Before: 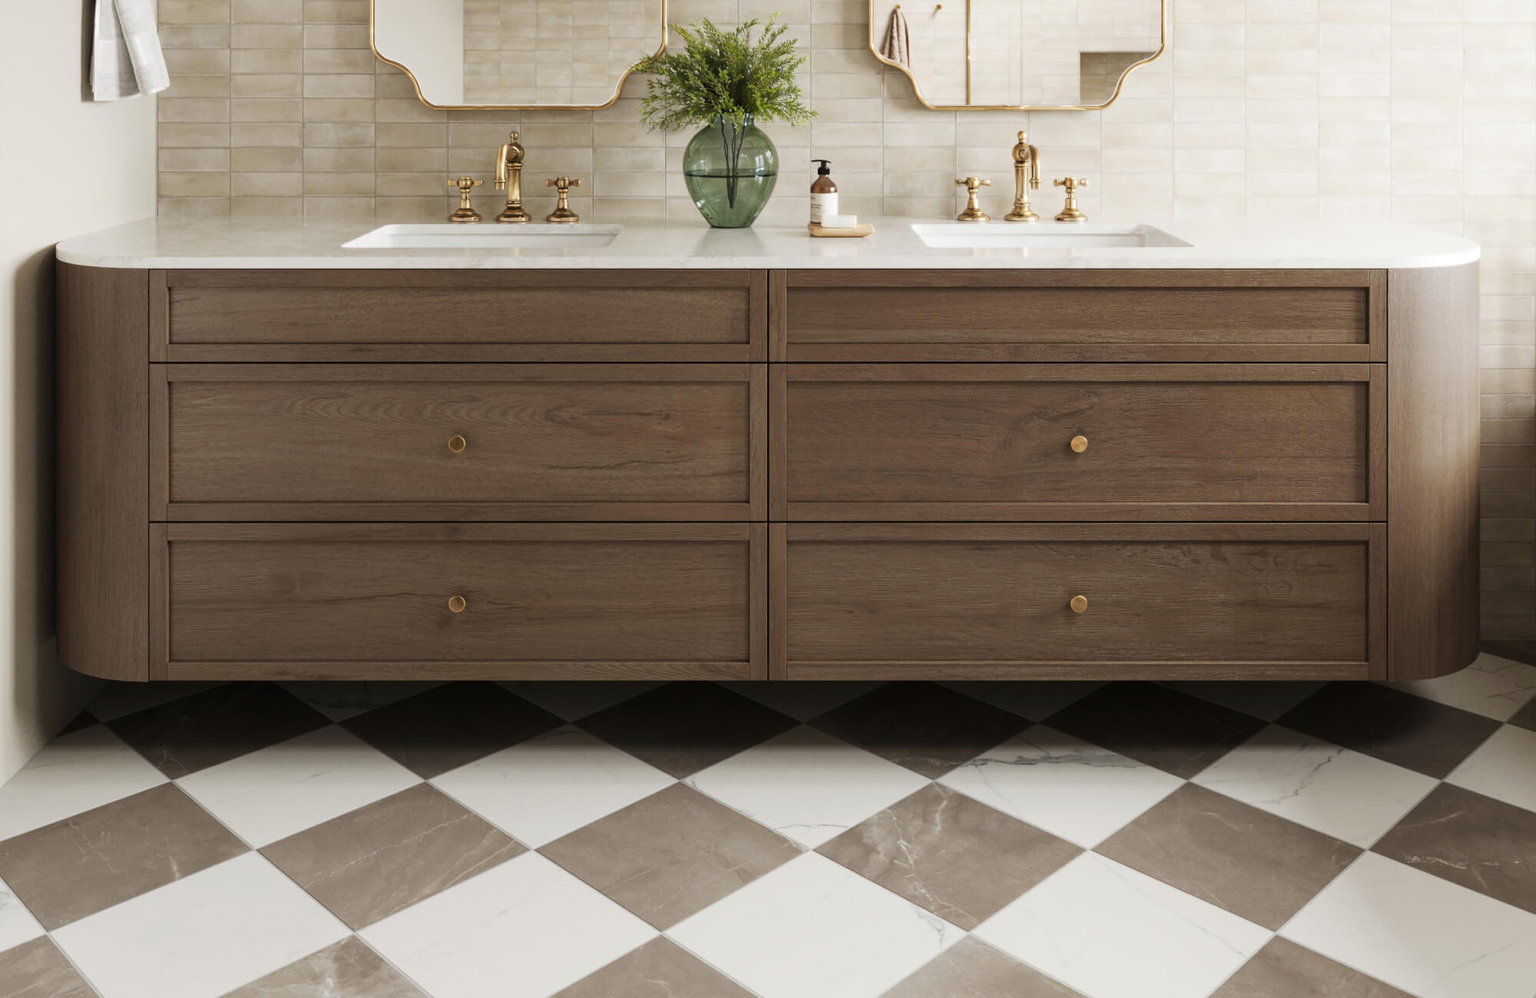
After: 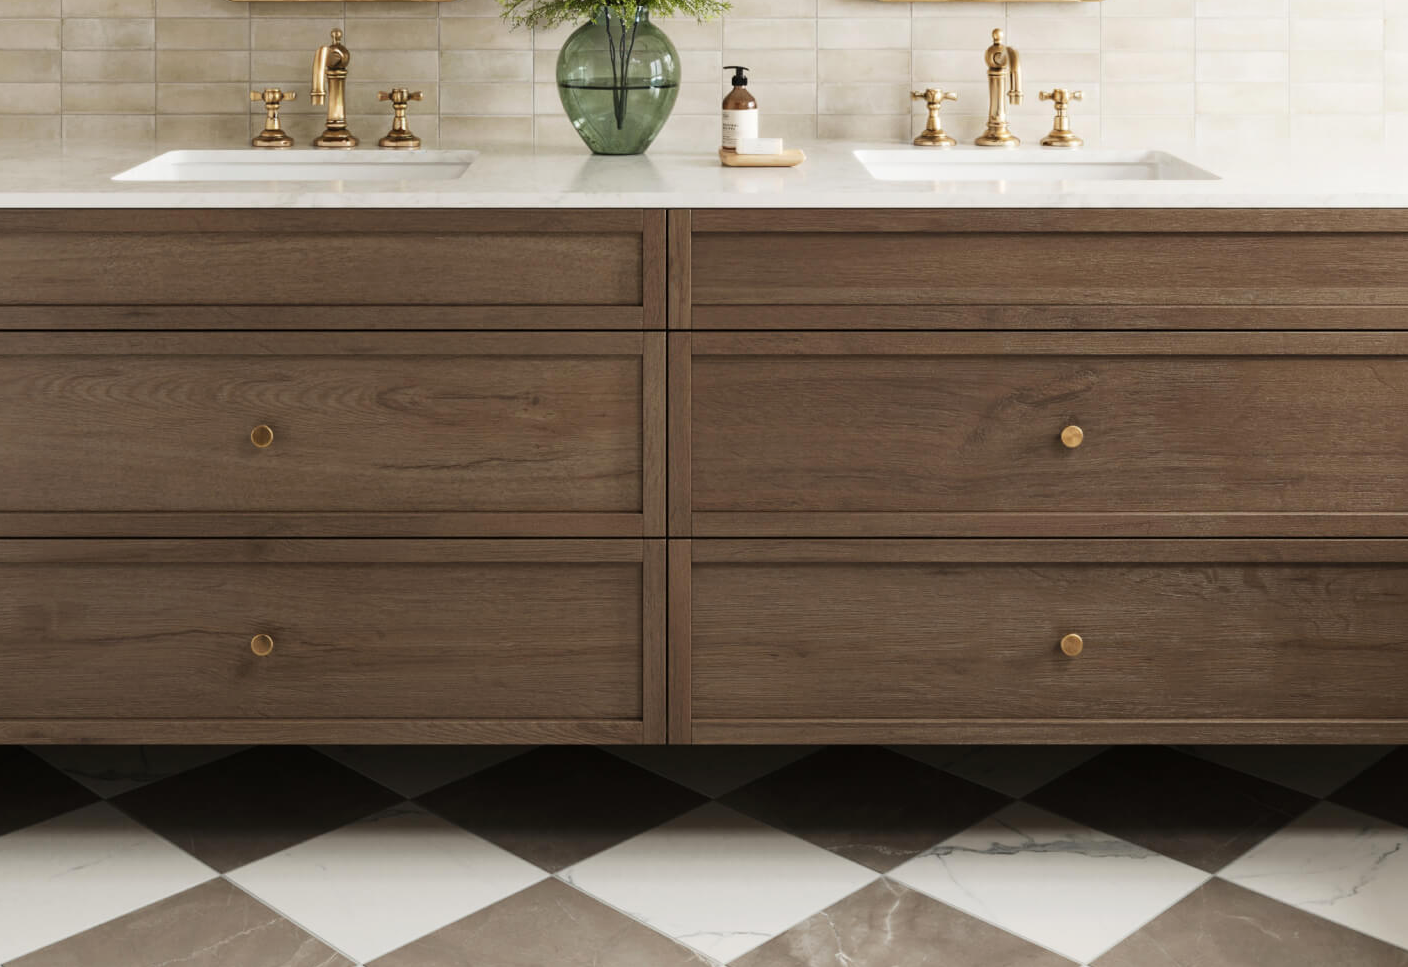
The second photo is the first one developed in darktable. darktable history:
crop and rotate: left 16.689%, top 10.928%, right 12.875%, bottom 14.622%
contrast brightness saturation: contrast 0.102, brightness 0.025, saturation 0.02
